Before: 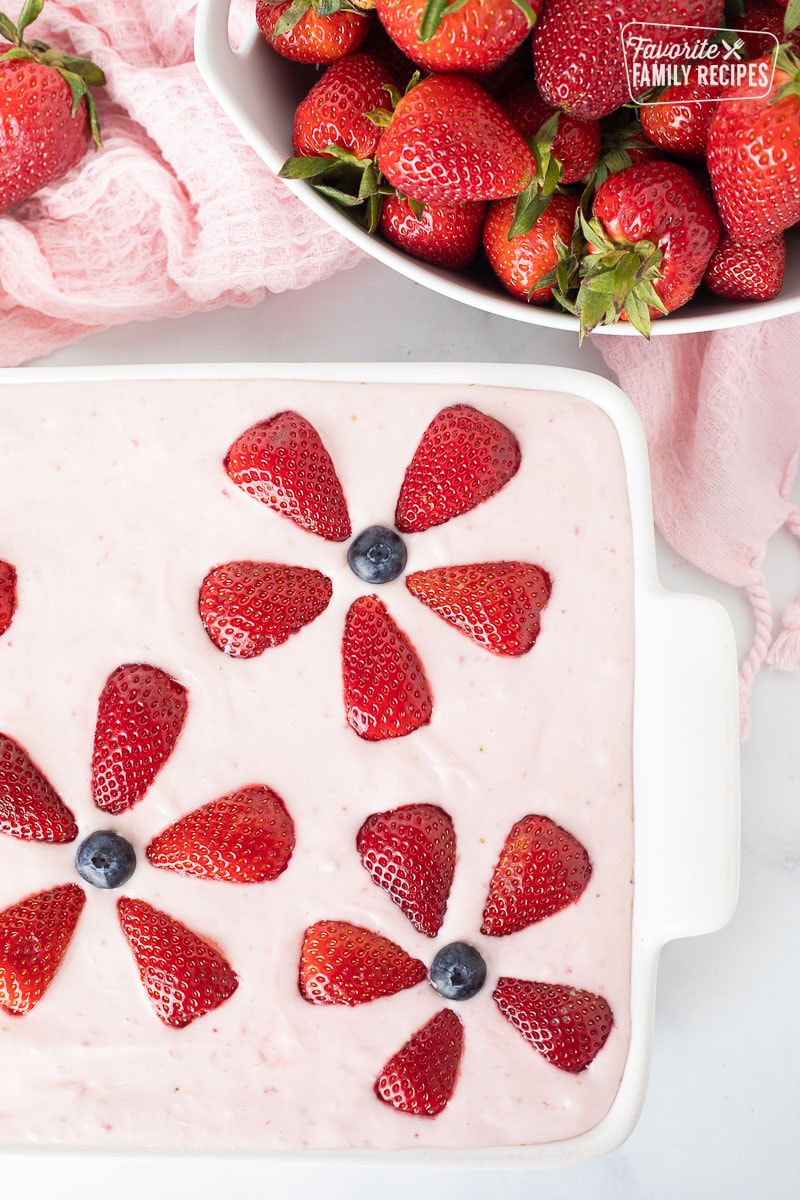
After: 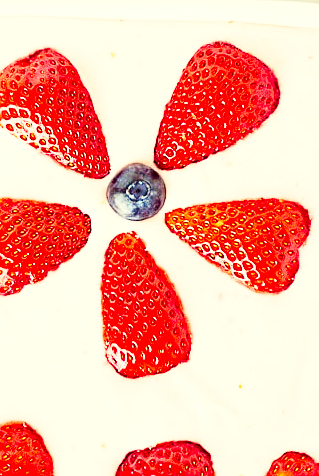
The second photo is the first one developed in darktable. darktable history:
color balance rgb: shadows lift › luminance -20.407%, power › chroma 0.251%, power › hue 60.19°, highlights gain › chroma 8.087%, highlights gain › hue 85.97°, perceptual saturation grading › global saturation 30.907%, global vibrance 20%
sharpen: on, module defaults
tone curve: curves: ch0 [(0, 0) (0.059, 0.027) (0.162, 0.125) (0.304, 0.279) (0.547, 0.532) (0.828, 0.815) (1, 0.983)]; ch1 [(0, 0) (0.23, 0.166) (0.34, 0.298) (0.371, 0.334) (0.435, 0.408) (0.477, 0.469) (0.499, 0.498) (0.529, 0.544) (0.559, 0.587) (0.743, 0.798) (1, 1)]; ch2 [(0, 0) (0.431, 0.414) (0.498, 0.503) (0.524, 0.531) (0.568, 0.567) (0.6, 0.597) (0.643, 0.631) (0.74, 0.721) (1, 1)], color space Lab, independent channels, preserve colors none
exposure: exposure 0.605 EV, compensate highlight preservation false
base curve: curves: ch0 [(0, 0) (0.028, 0.03) (0.121, 0.232) (0.46, 0.748) (0.859, 0.968) (1, 1)], preserve colors none
crop: left 30.166%, top 30.281%, right 29.95%, bottom 29.976%
